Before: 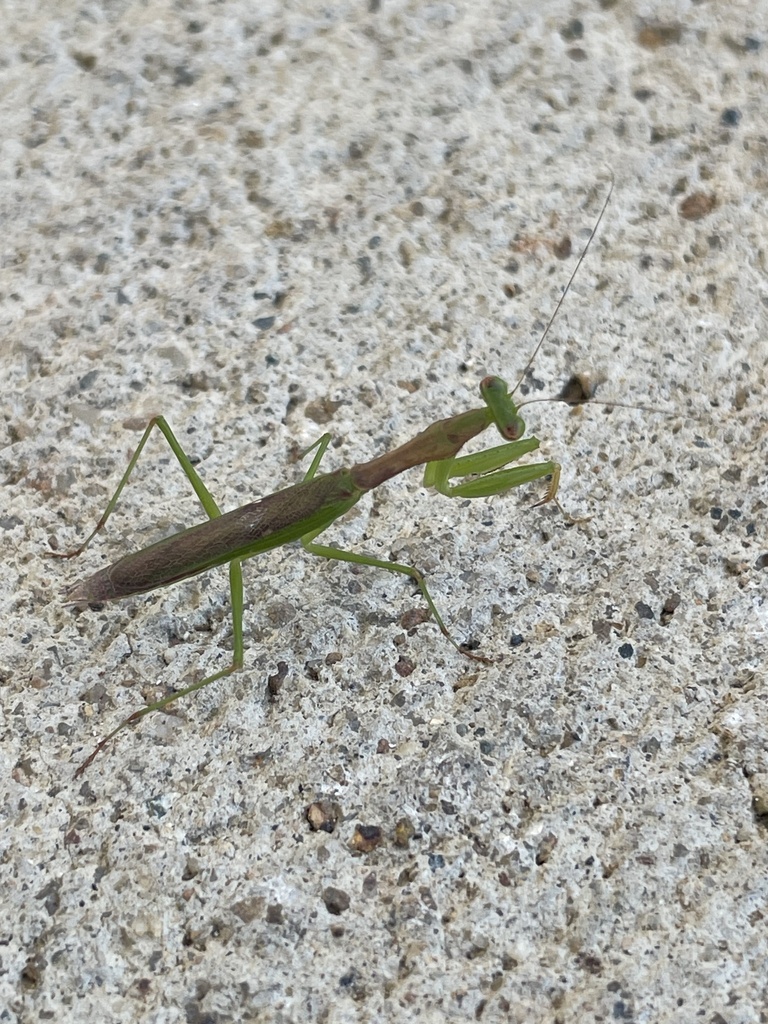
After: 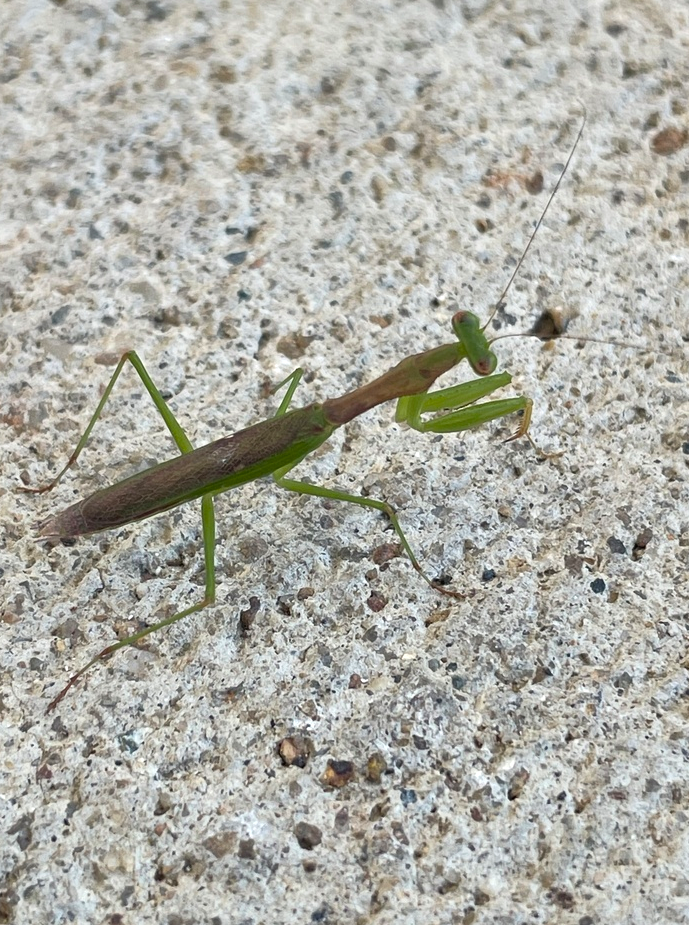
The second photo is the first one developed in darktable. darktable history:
color balance rgb: highlights gain › luminance 10.401%, perceptual saturation grading › global saturation 5.232%
crop: left 3.7%, top 6.408%, right 6.551%, bottom 3.202%
